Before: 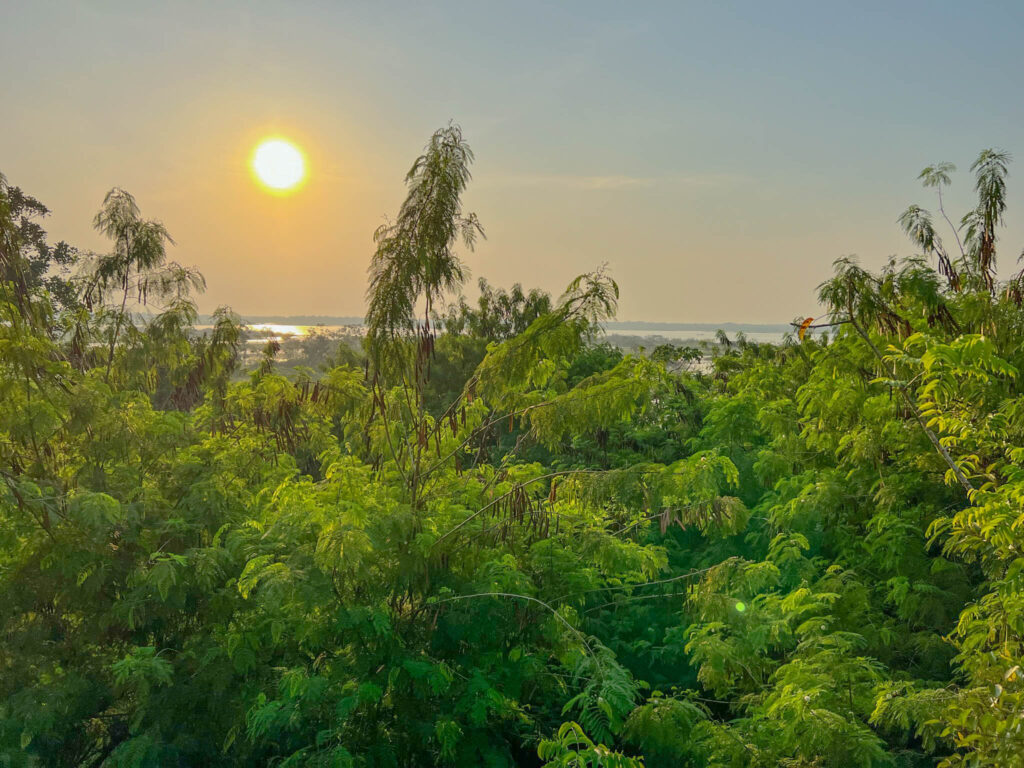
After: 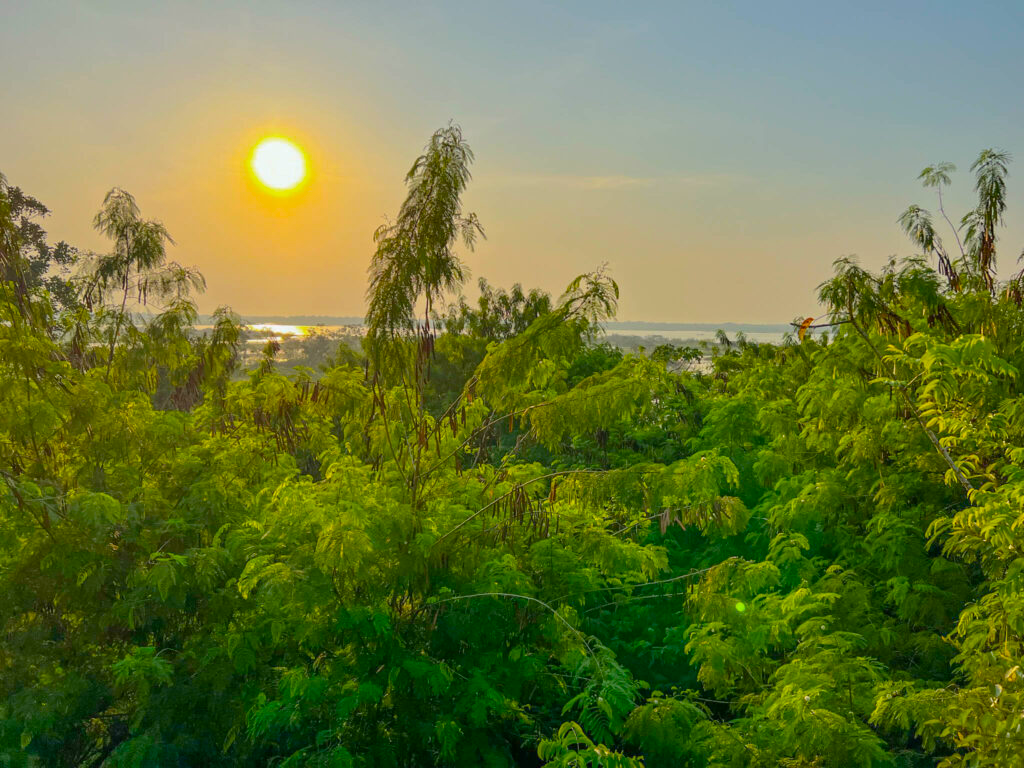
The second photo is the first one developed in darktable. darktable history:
color balance rgb: linear chroma grading › global chroma 14.503%, perceptual saturation grading › global saturation 19.268%, global vibrance 10.028%
